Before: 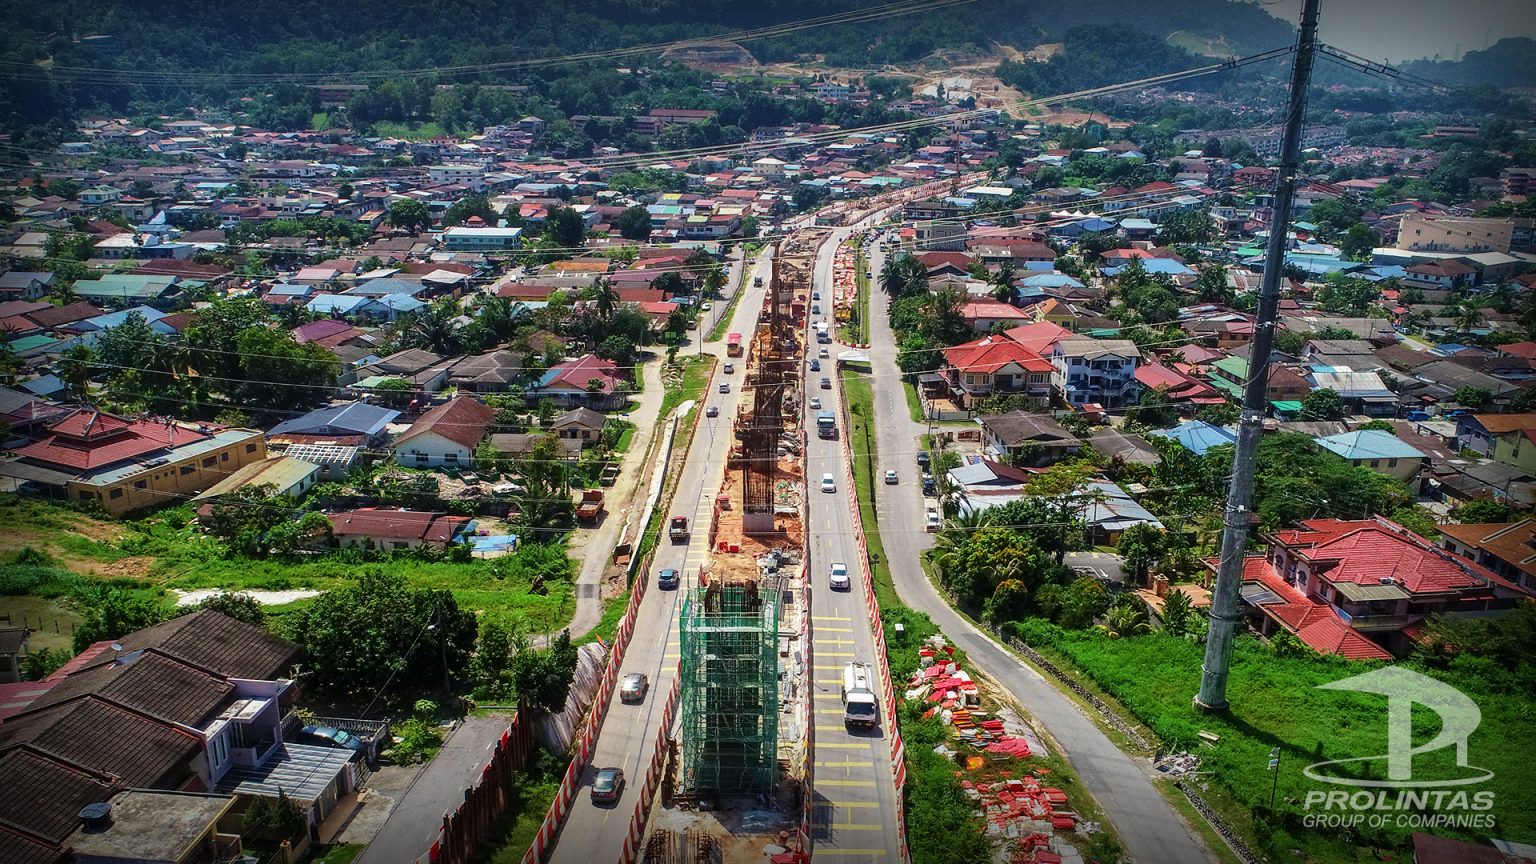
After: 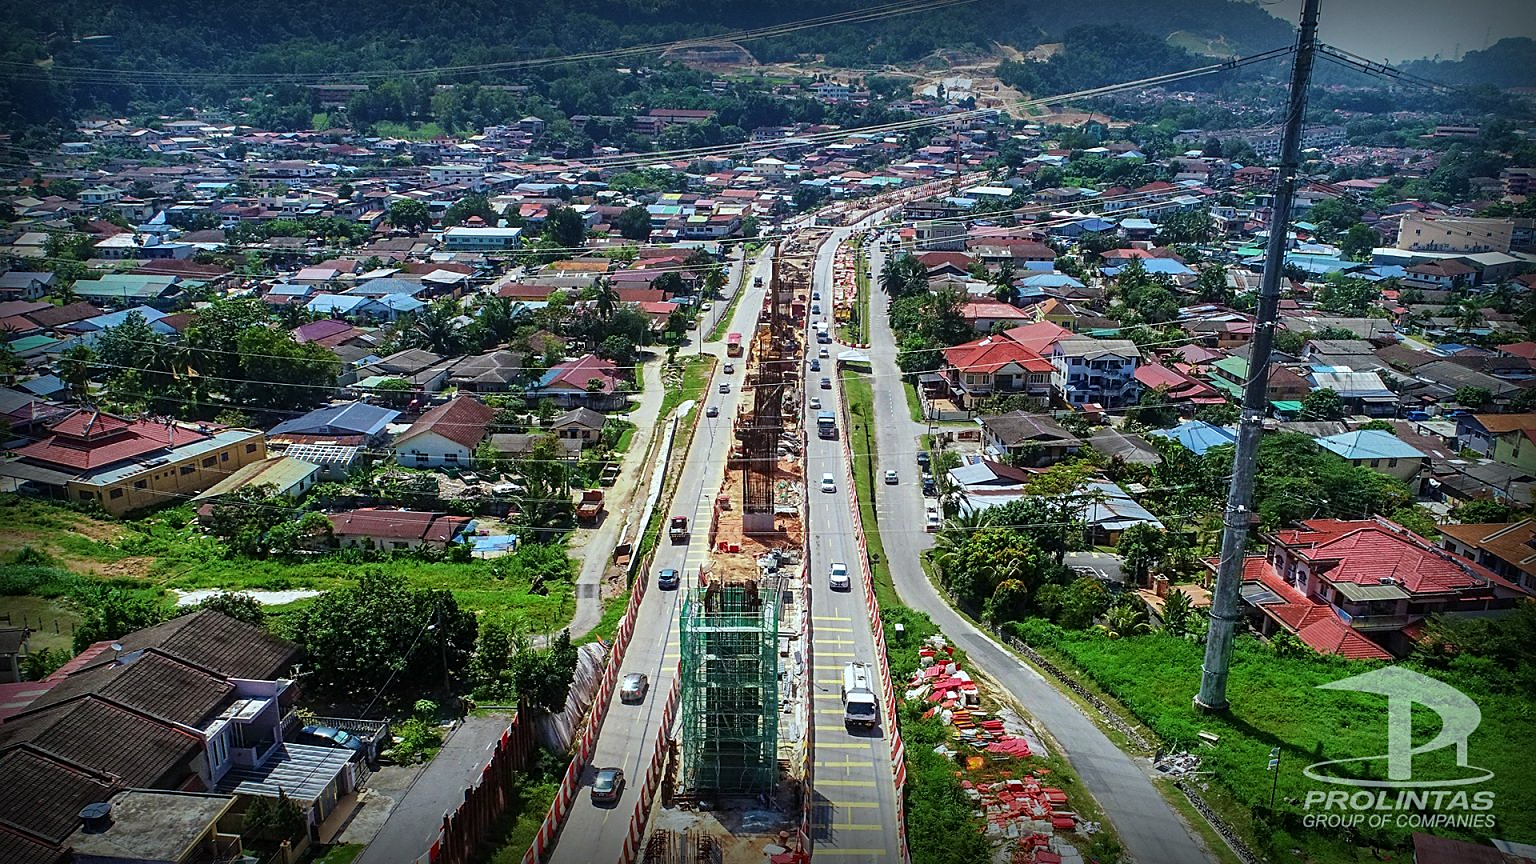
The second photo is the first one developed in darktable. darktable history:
sharpen: on, module defaults
white balance: red 0.925, blue 1.046
